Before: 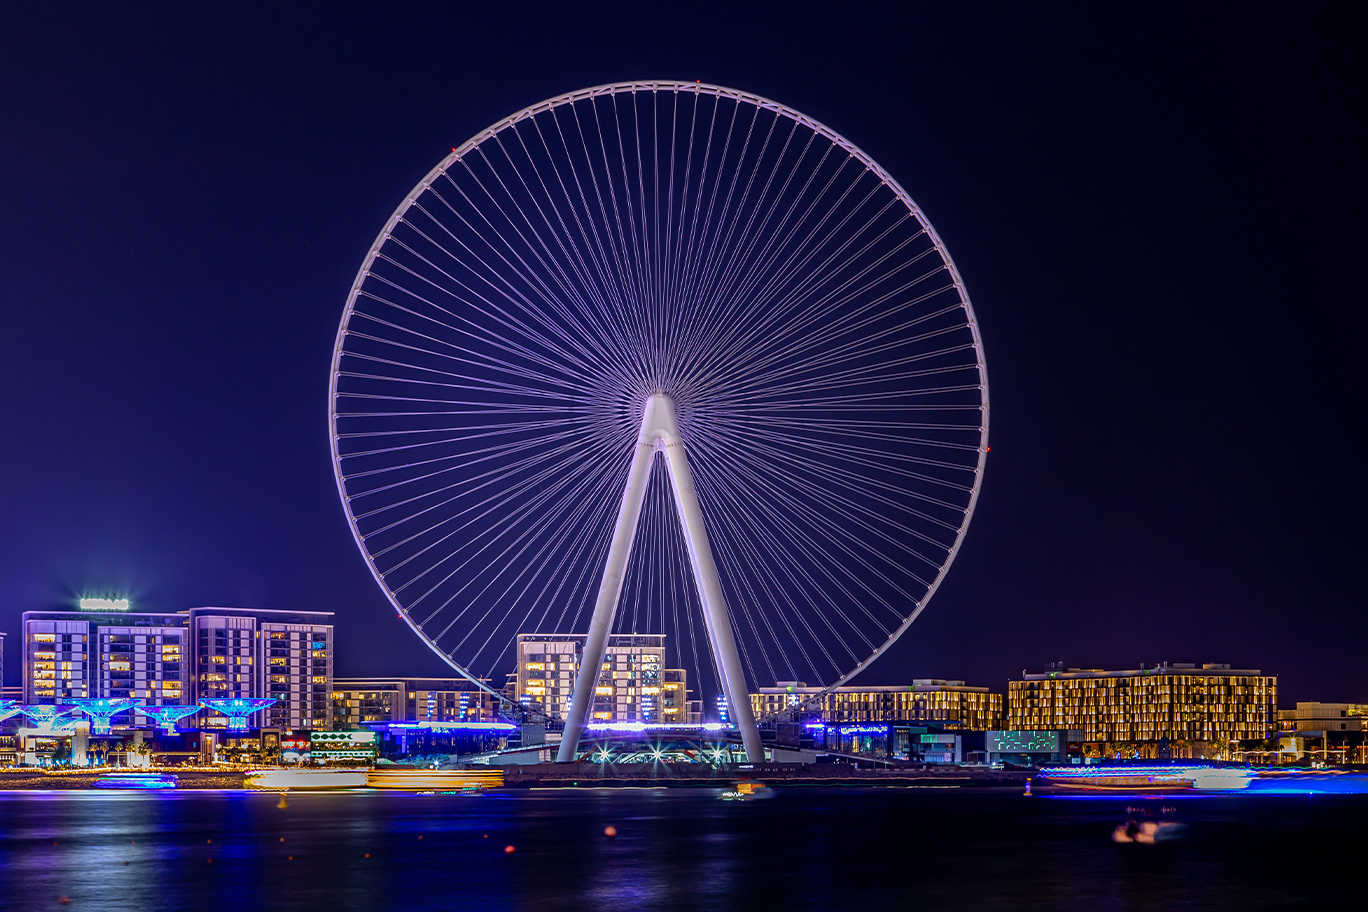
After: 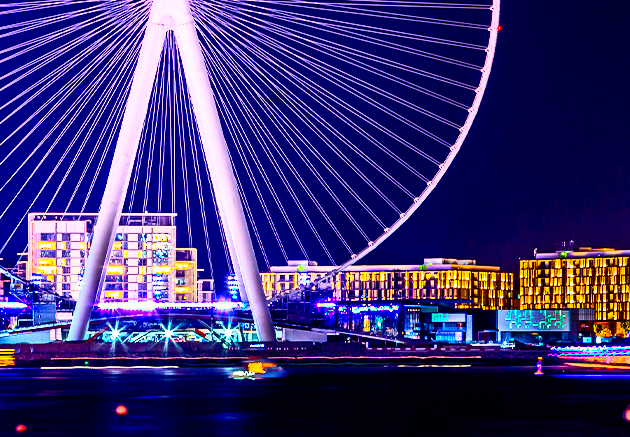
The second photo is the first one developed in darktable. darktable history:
shadows and highlights: shadows 37.12, highlights -27.01, soften with gaussian
crop: left 35.812%, top 46.214%, right 18.071%, bottom 5.808%
exposure: black level correction 0, exposure 0.695 EV, compensate exposure bias true, compensate highlight preservation false
color balance rgb: highlights gain › chroma 0.157%, highlights gain › hue 331.11°, perceptual saturation grading › global saturation 39.576%, perceptual saturation grading › highlights -25.493%, perceptual saturation grading › mid-tones 34.886%, perceptual saturation grading › shadows 35.754%, perceptual brilliance grading › highlights 9.395%, perceptual brilliance grading › mid-tones 5.614%, global vibrance 20%
contrast brightness saturation: contrast 0.407, brightness 0.103, saturation 0.21
